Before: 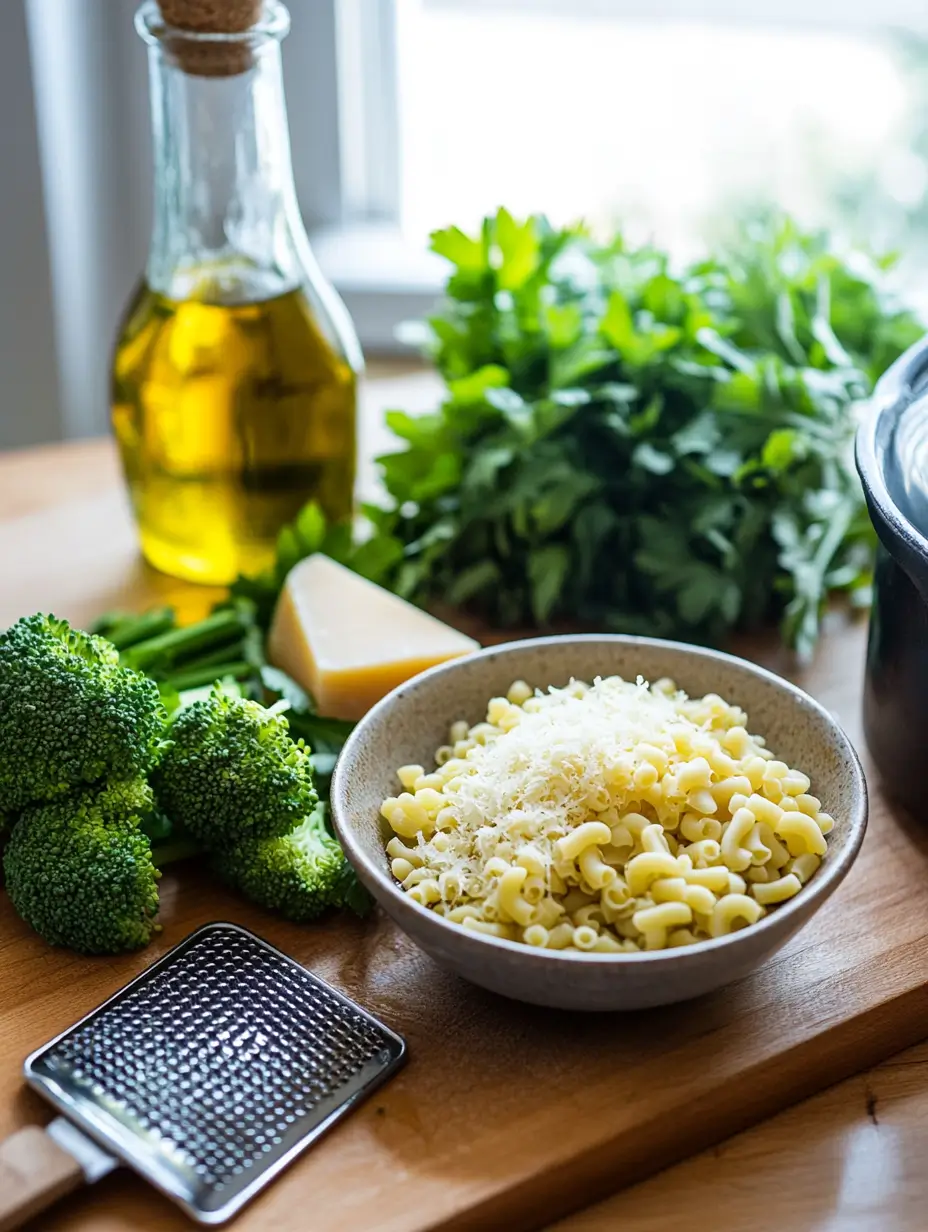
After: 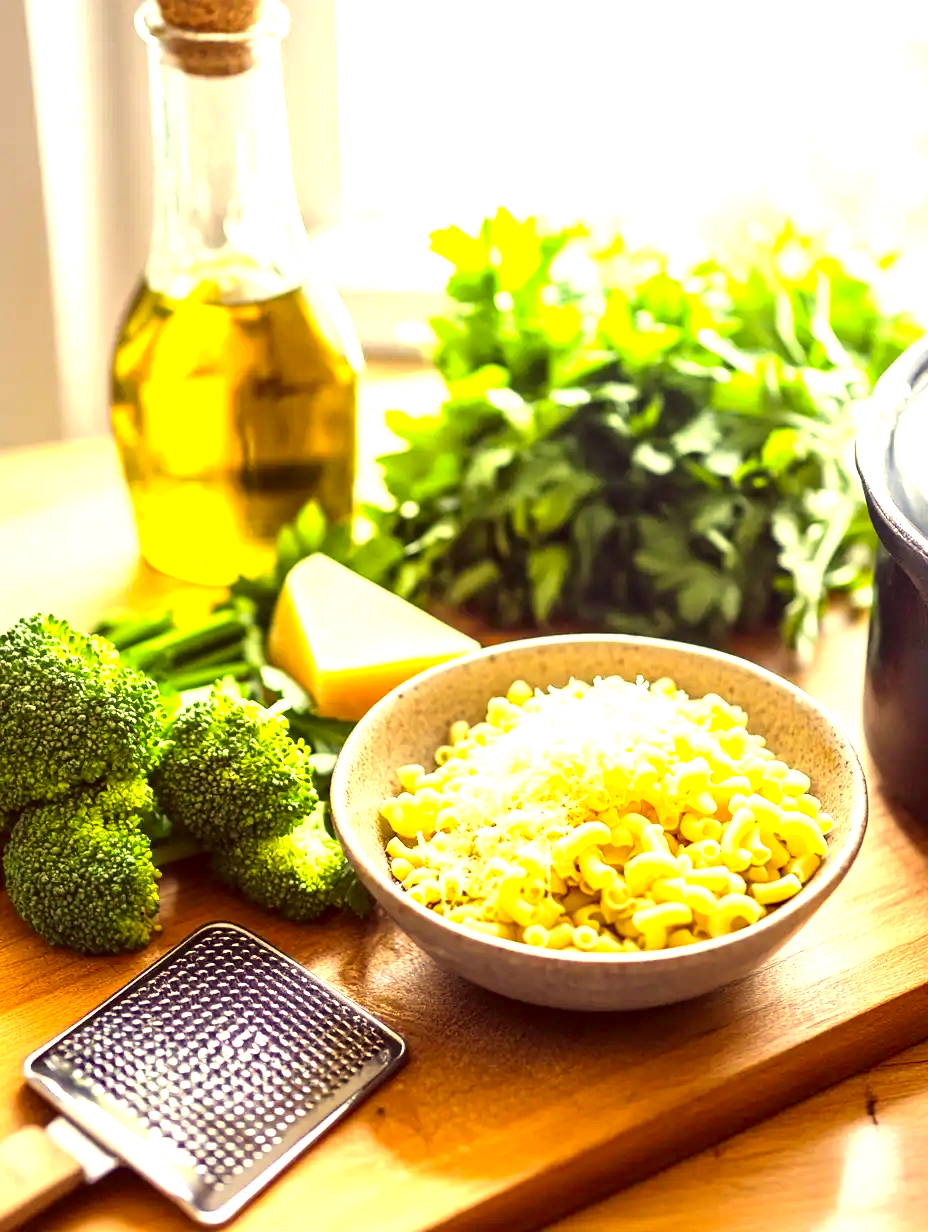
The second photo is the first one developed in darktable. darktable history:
tone equalizer: on, module defaults
color correction: highlights a* 10.12, highlights b* 39.04, shadows a* 14.62, shadows b* 3.37
contrast brightness saturation: contrast 0.1, brightness 0.02, saturation 0.02
exposure: black level correction 0, exposure 1.625 EV, compensate exposure bias true, compensate highlight preservation false
